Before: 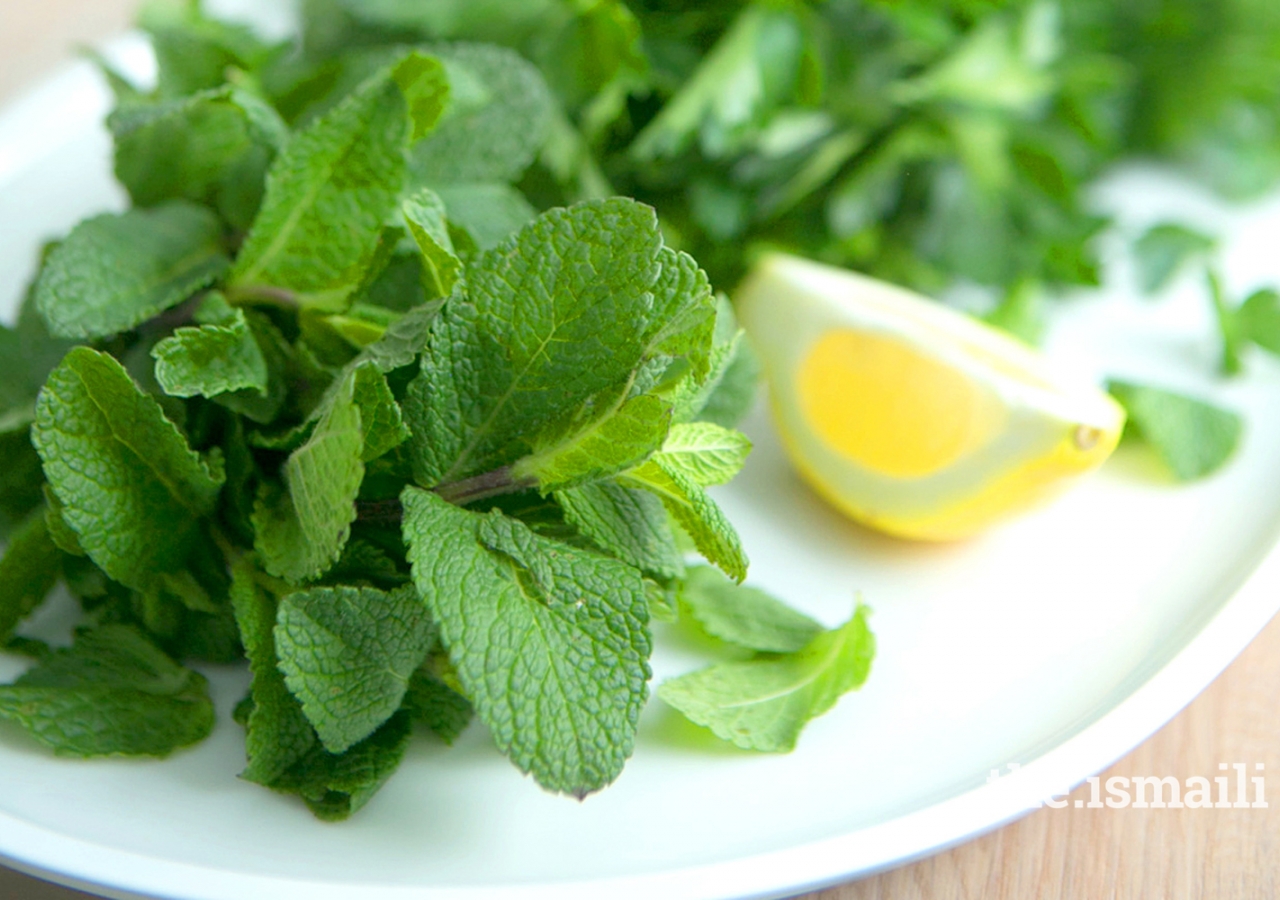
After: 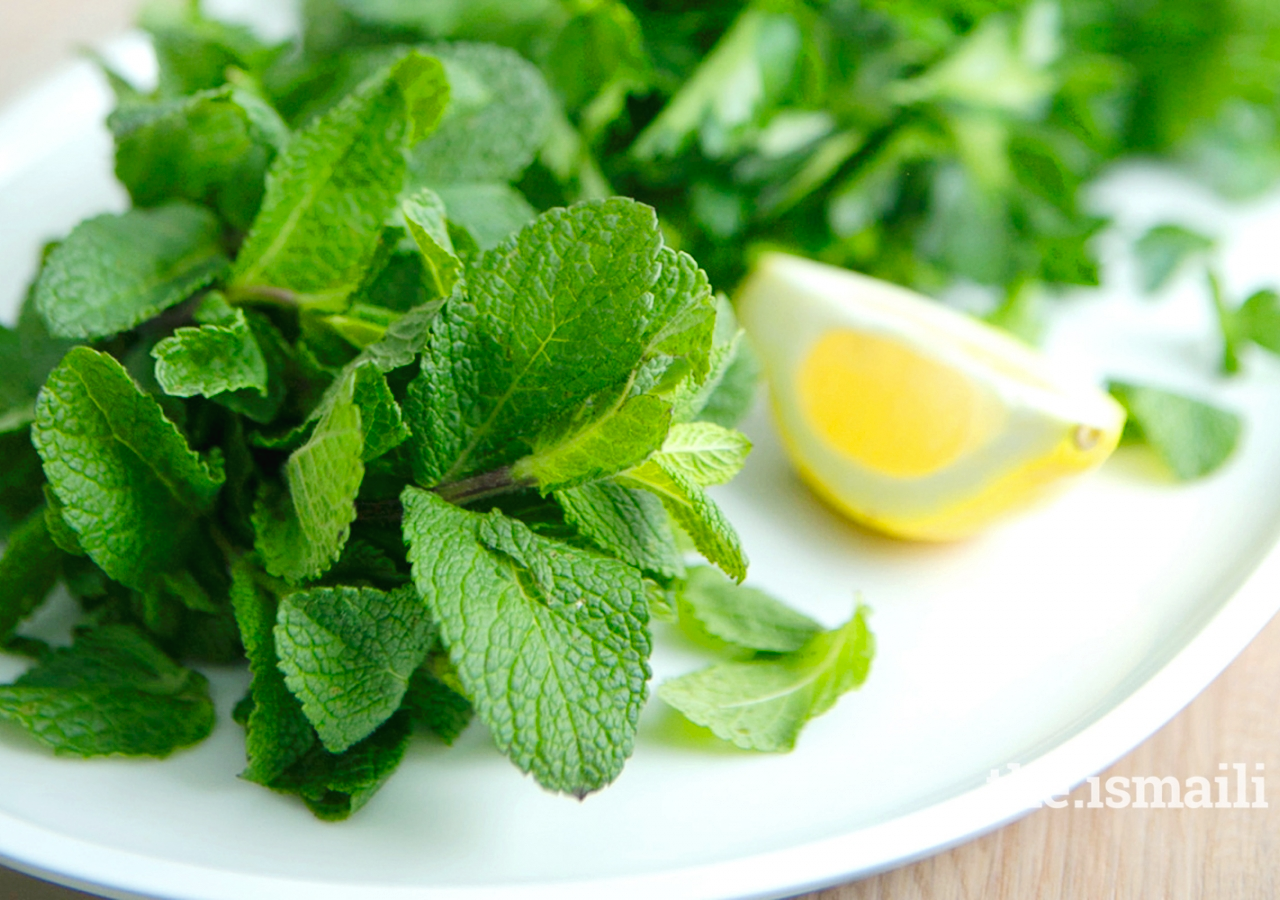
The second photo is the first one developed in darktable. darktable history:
tone curve: curves: ch0 [(0, 0) (0.003, 0.018) (0.011, 0.019) (0.025, 0.024) (0.044, 0.037) (0.069, 0.053) (0.1, 0.075) (0.136, 0.105) (0.177, 0.136) (0.224, 0.179) (0.277, 0.244) (0.335, 0.319) (0.399, 0.4) (0.468, 0.495) (0.543, 0.58) (0.623, 0.671) (0.709, 0.757) (0.801, 0.838) (0.898, 0.913) (1, 1)], preserve colors none
shadows and highlights: shadows 32, highlights -32, soften with gaussian
